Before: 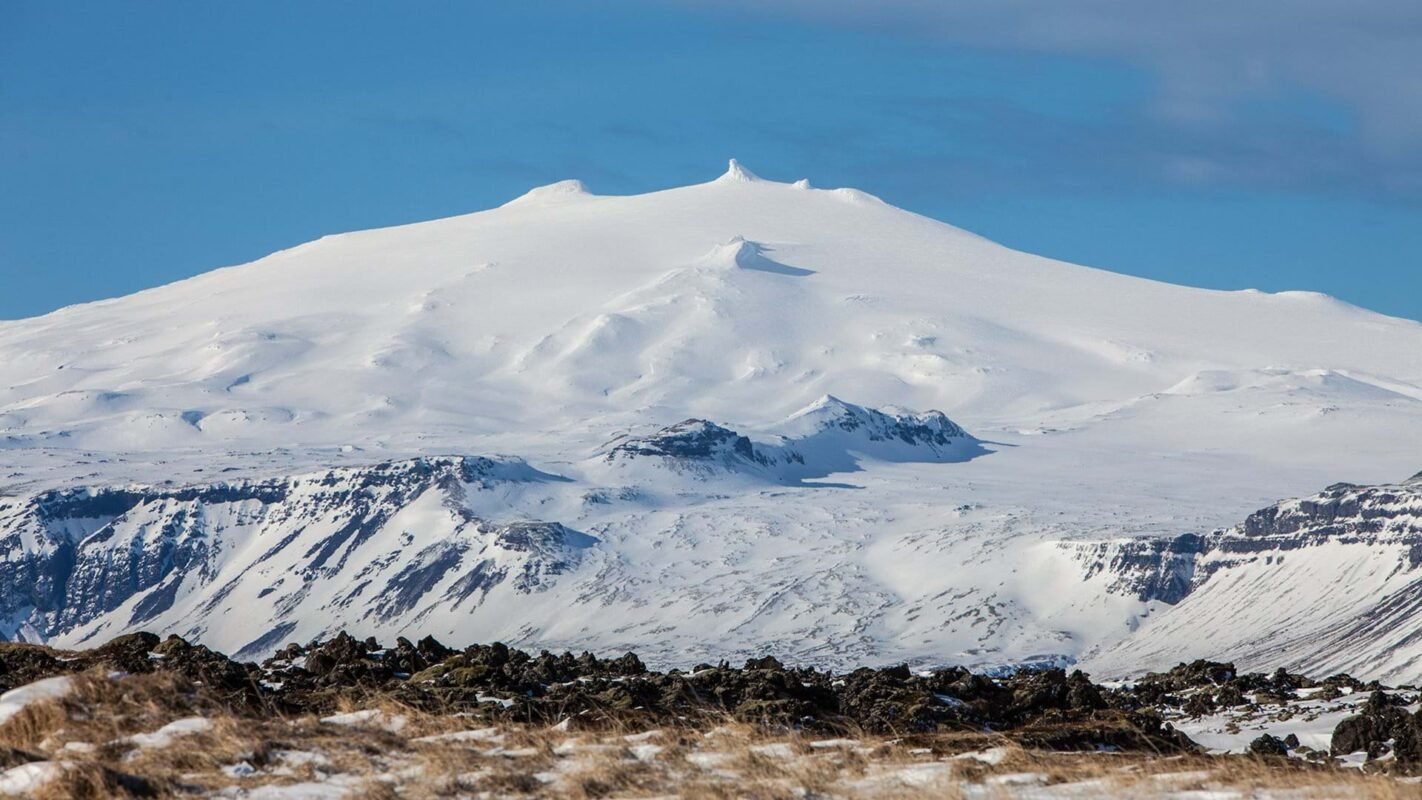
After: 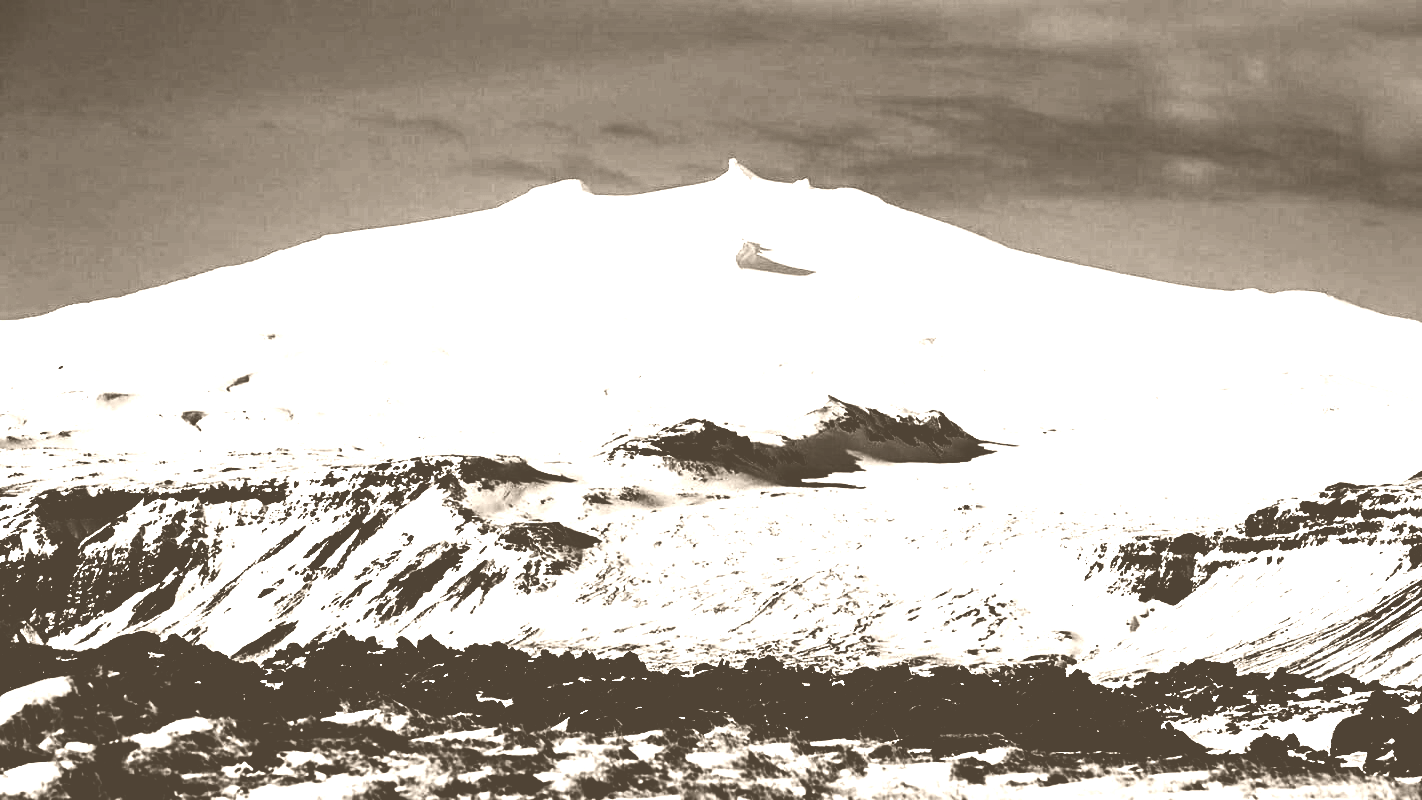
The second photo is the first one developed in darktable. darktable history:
levels: levels [0.016, 0.484, 0.953]
contrast brightness saturation: contrast 0.77, brightness -1, saturation 1
sharpen: radius 5.325, amount 0.312, threshold 26.433
colorize: hue 34.49°, saturation 35.33%, source mix 100%, version 1
